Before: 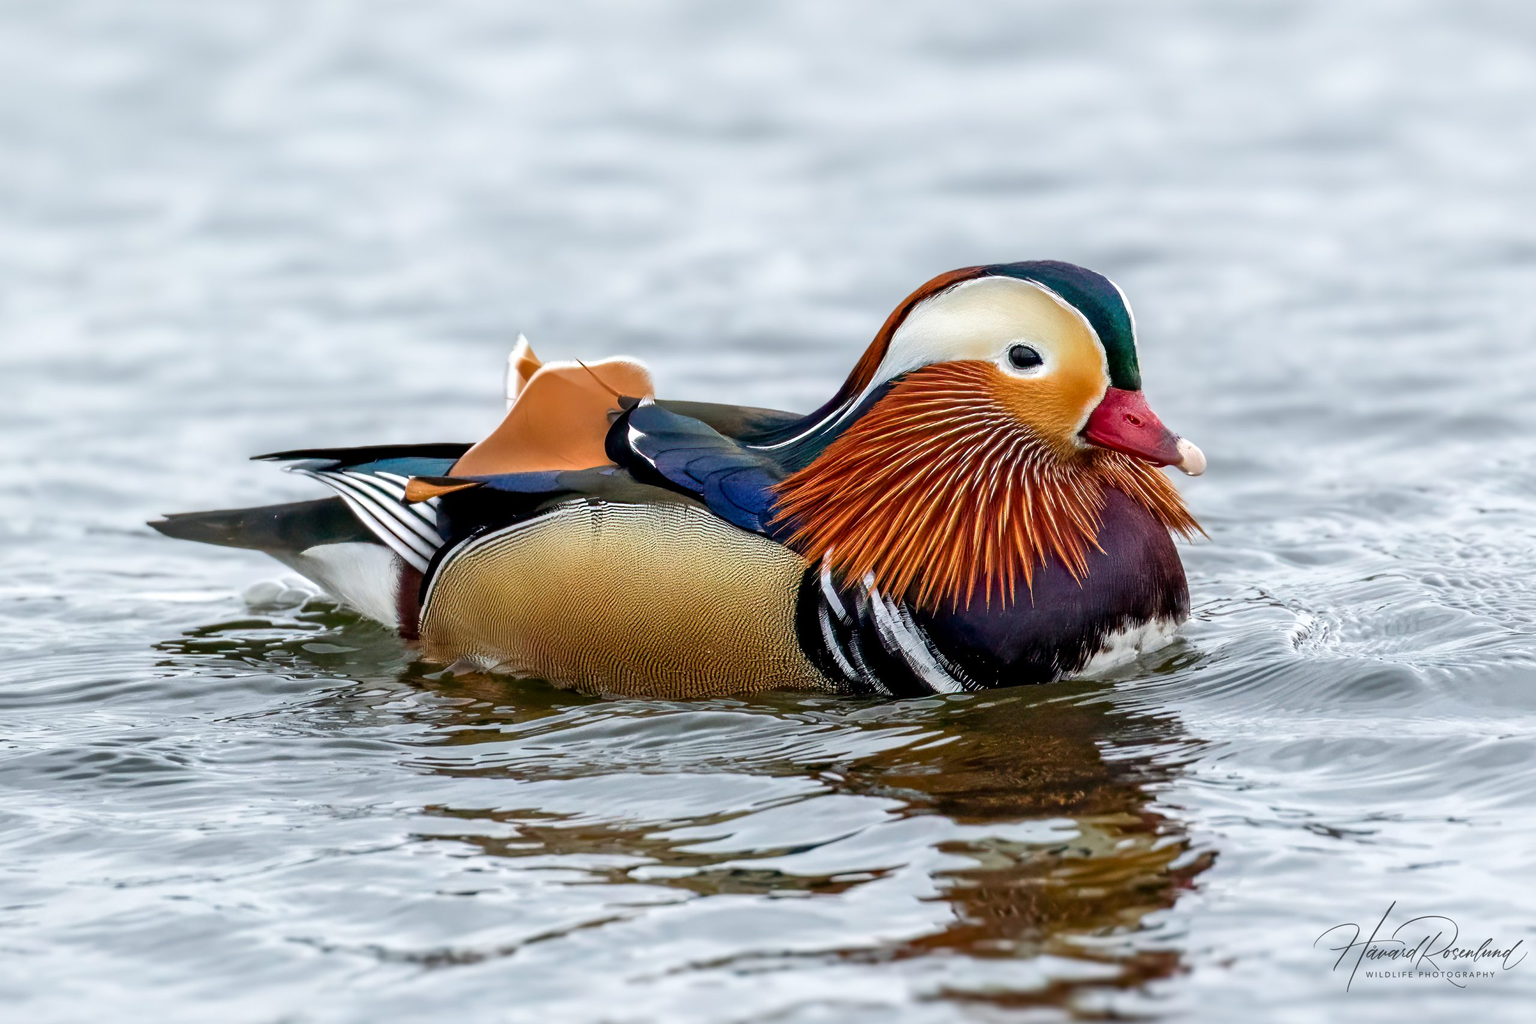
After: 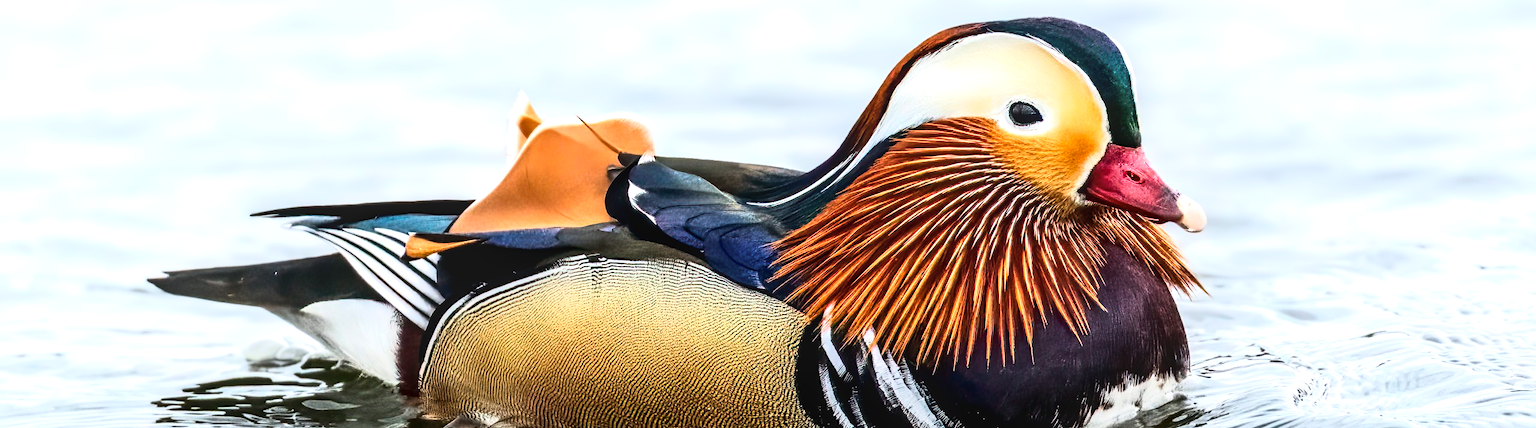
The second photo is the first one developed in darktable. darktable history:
crop and rotate: top 23.84%, bottom 34.294%
tone equalizer: -8 EV -0.75 EV, -7 EV -0.7 EV, -6 EV -0.6 EV, -5 EV -0.4 EV, -3 EV 0.4 EV, -2 EV 0.6 EV, -1 EV 0.7 EV, +0 EV 0.75 EV, edges refinement/feathering 500, mask exposure compensation -1.57 EV, preserve details no
tone curve: curves: ch0 [(0, 0.013) (0.198, 0.175) (0.512, 0.582) (0.625, 0.754) (0.81, 0.934) (1, 1)], color space Lab, linked channels, preserve colors none
local contrast: on, module defaults
